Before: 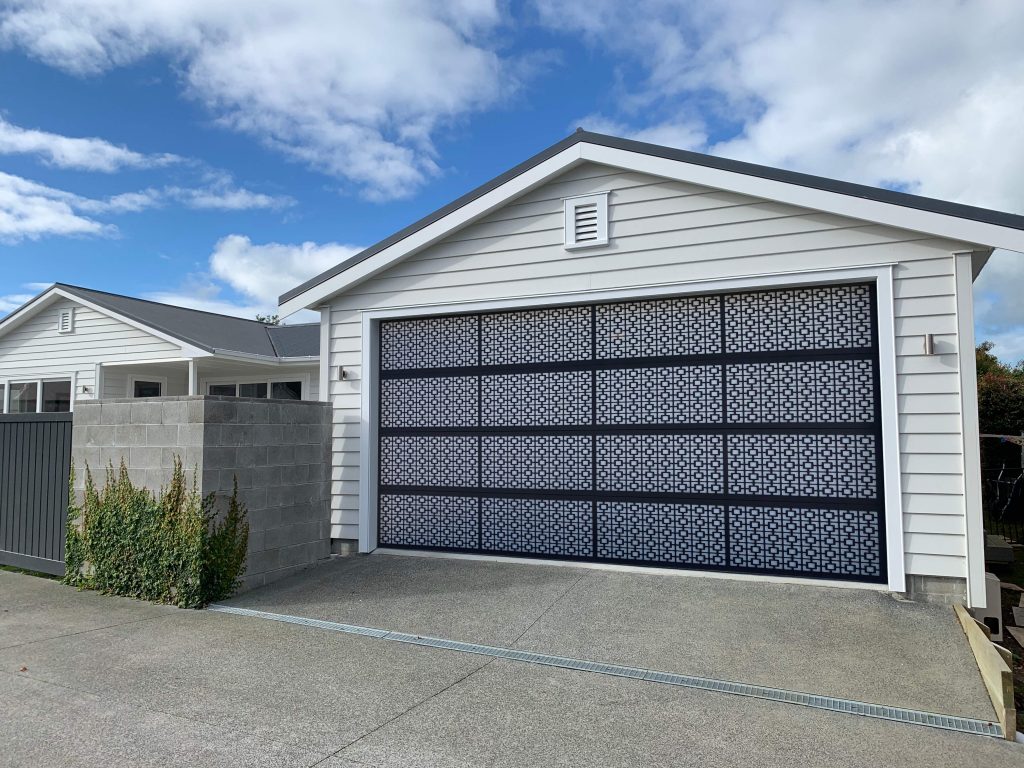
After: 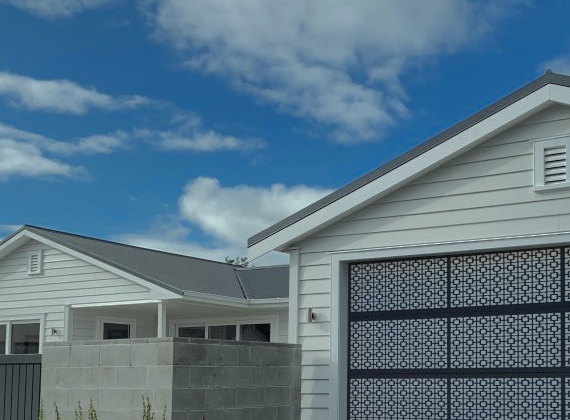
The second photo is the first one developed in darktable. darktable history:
crop and rotate: left 3.062%, top 7.579%, right 41.256%, bottom 37.722%
color zones: curves: ch0 [(0, 0.5) (0.125, 0.4) (0.25, 0.5) (0.375, 0.4) (0.5, 0.4) (0.625, 0.35) (0.75, 0.35) (0.875, 0.5)]; ch1 [(0, 0.35) (0.125, 0.45) (0.25, 0.35) (0.375, 0.35) (0.5, 0.35) (0.625, 0.35) (0.75, 0.45) (0.875, 0.35)]; ch2 [(0, 0.6) (0.125, 0.5) (0.25, 0.5) (0.375, 0.6) (0.5, 0.6) (0.625, 0.5) (0.75, 0.5) (0.875, 0.5)]
shadows and highlights: shadows 38, highlights -74.42
color correction: highlights a* -8.43, highlights b* 3.36
tone equalizer: edges refinement/feathering 500, mask exposure compensation -1.57 EV, preserve details no
